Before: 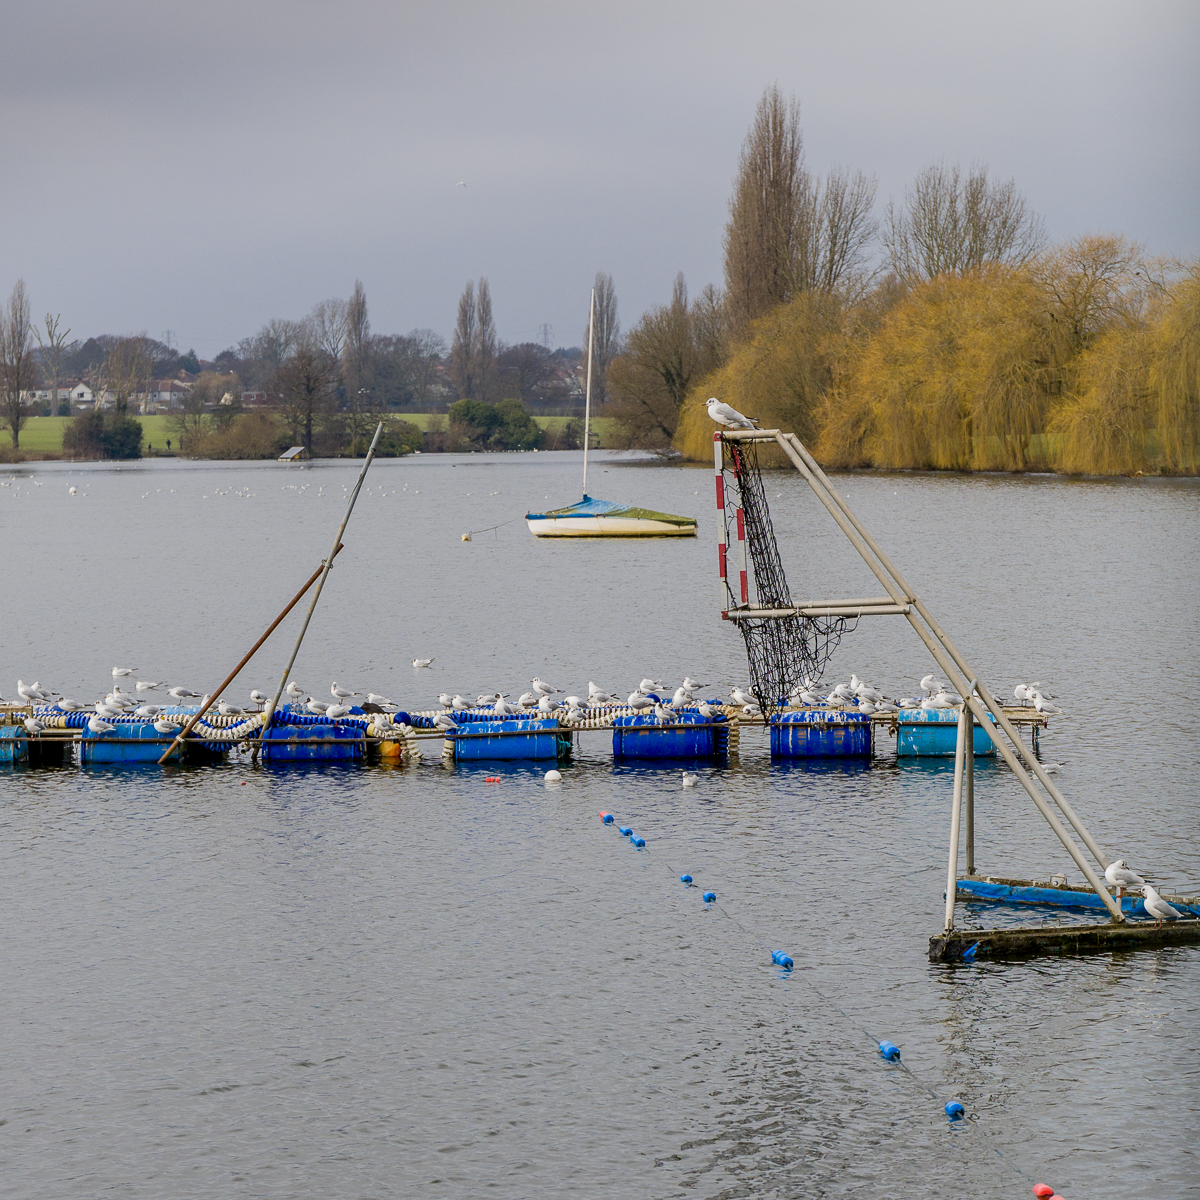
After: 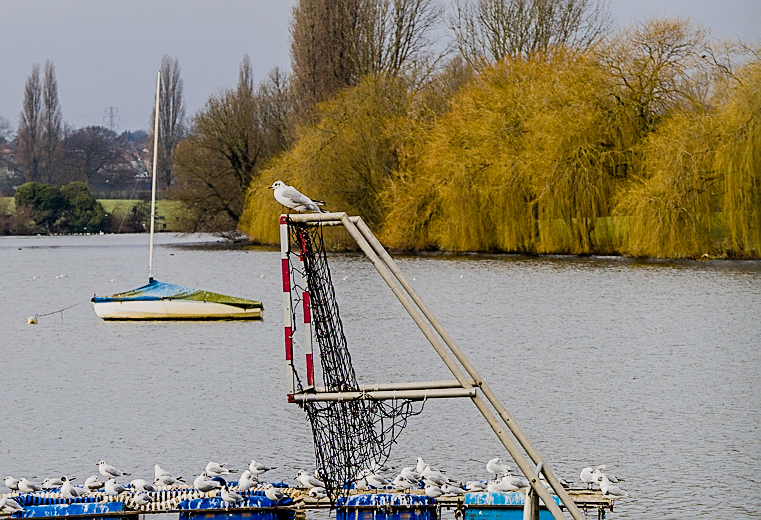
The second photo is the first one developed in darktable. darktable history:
crop: left 36.177%, top 18.132%, right 0.35%, bottom 38.477%
sharpen: on, module defaults
color balance rgb: perceptual saturation grading › global saturation 20%, perceptual saturation grading › highlights -25.133%, perceptual saturation grading › shadows 49.403%
filmic rgb: black relative exposure -8.01 EV, white relative exposure 4.01 EV, hardness 4.2, contrast 1.38
